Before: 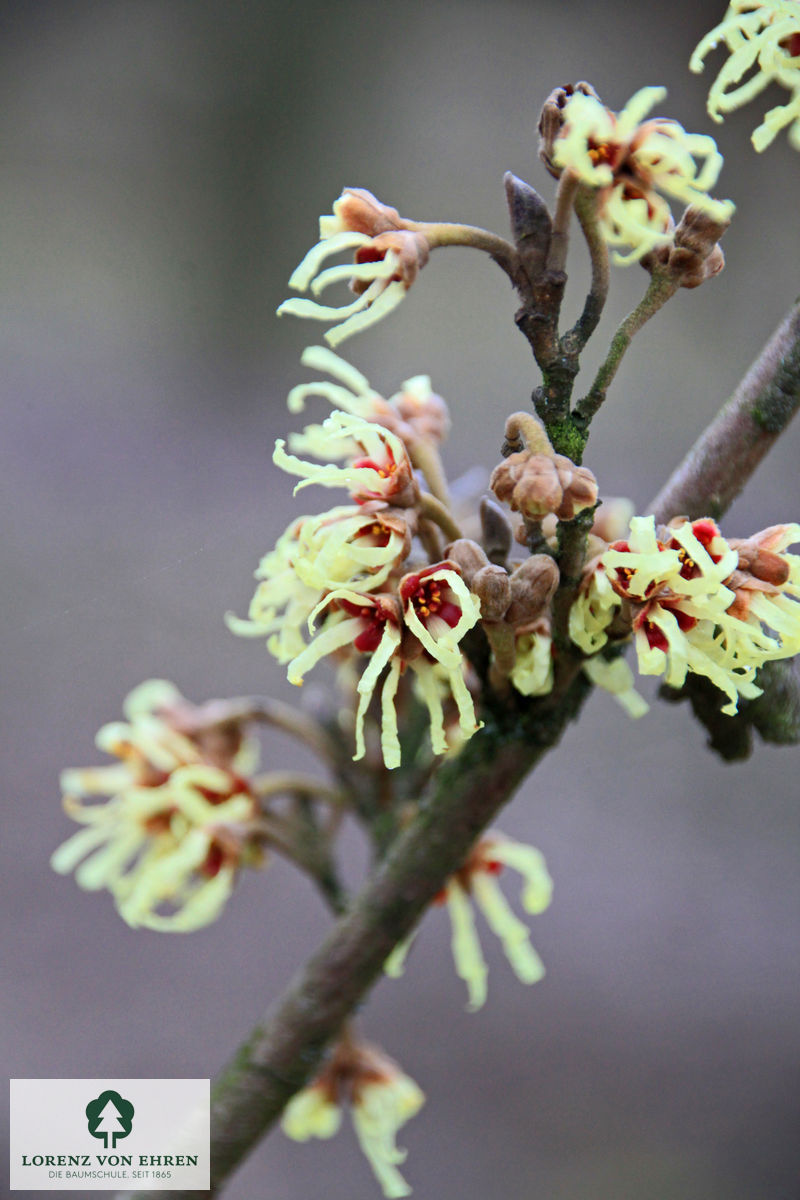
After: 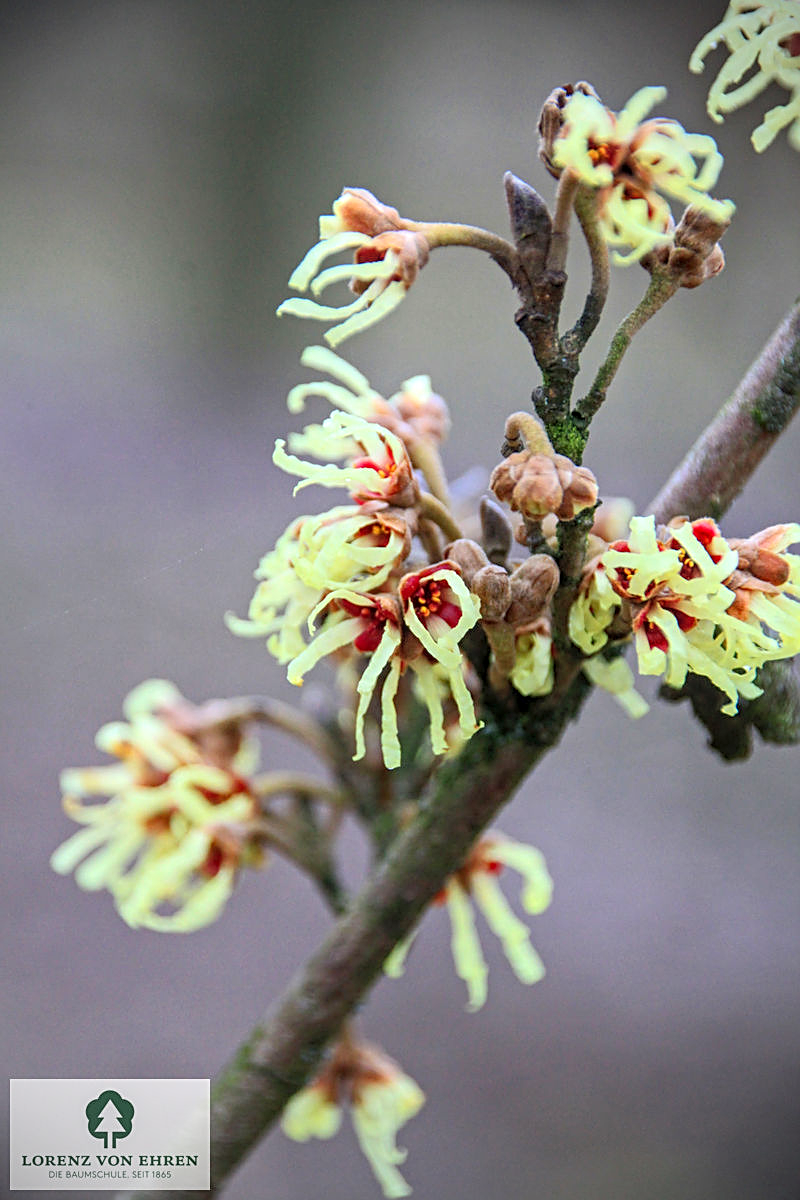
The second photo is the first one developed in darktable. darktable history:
local contrast: on, module defaults
sharpen: on, module defaults
vignetting: unbound false
contrast brightness saturation: brightness 0.092, saturation 0.194
